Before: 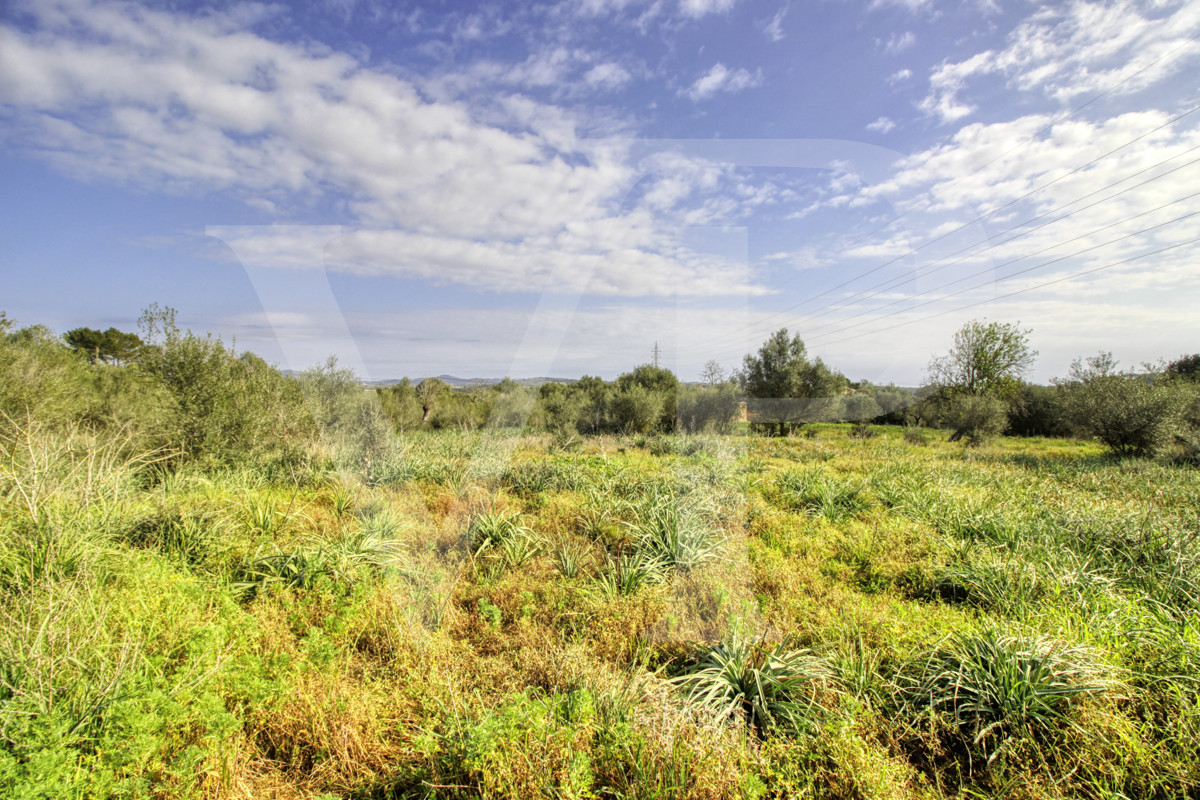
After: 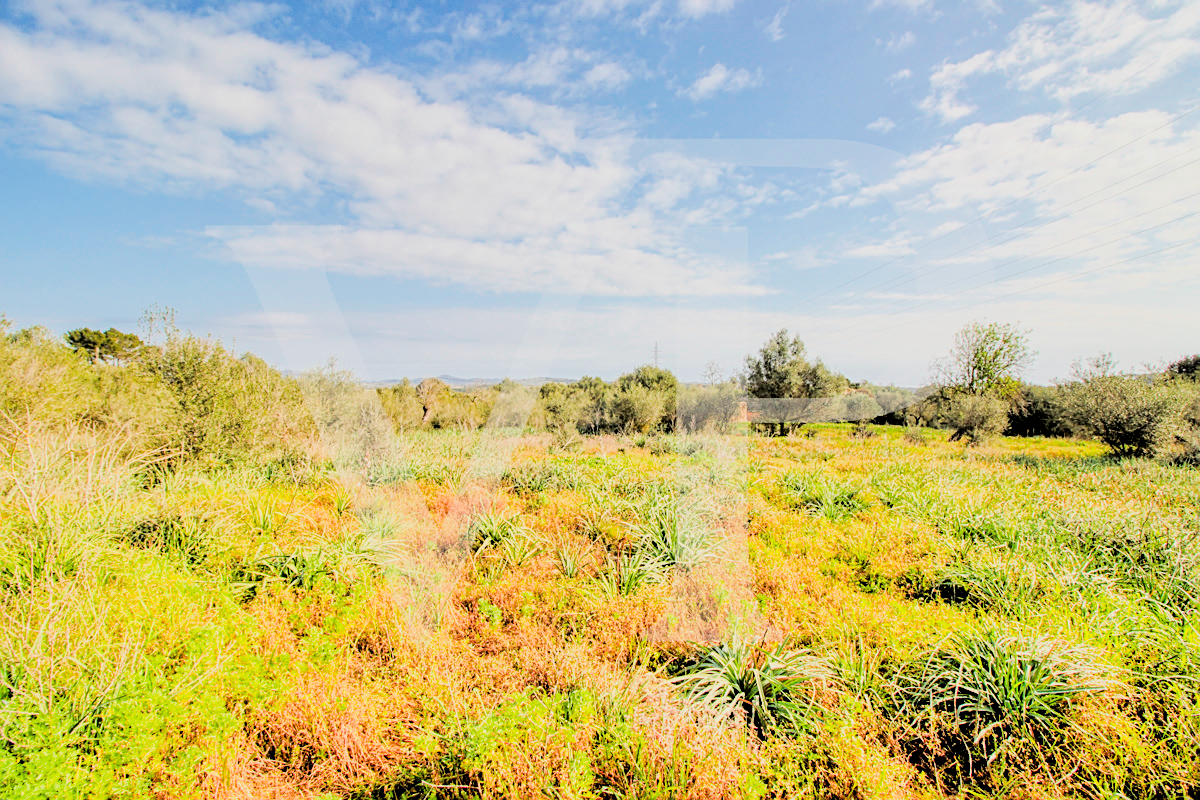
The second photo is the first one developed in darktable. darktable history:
sharpen: on, module defaults
filmic rgb: black relative exposure -3.21 EV, white relative exposure 7.02 EV, hardness 1.46, contrast 1.35
exposure: black level correction 0, exposure 0.9 EV, compensate highlight preservation false
